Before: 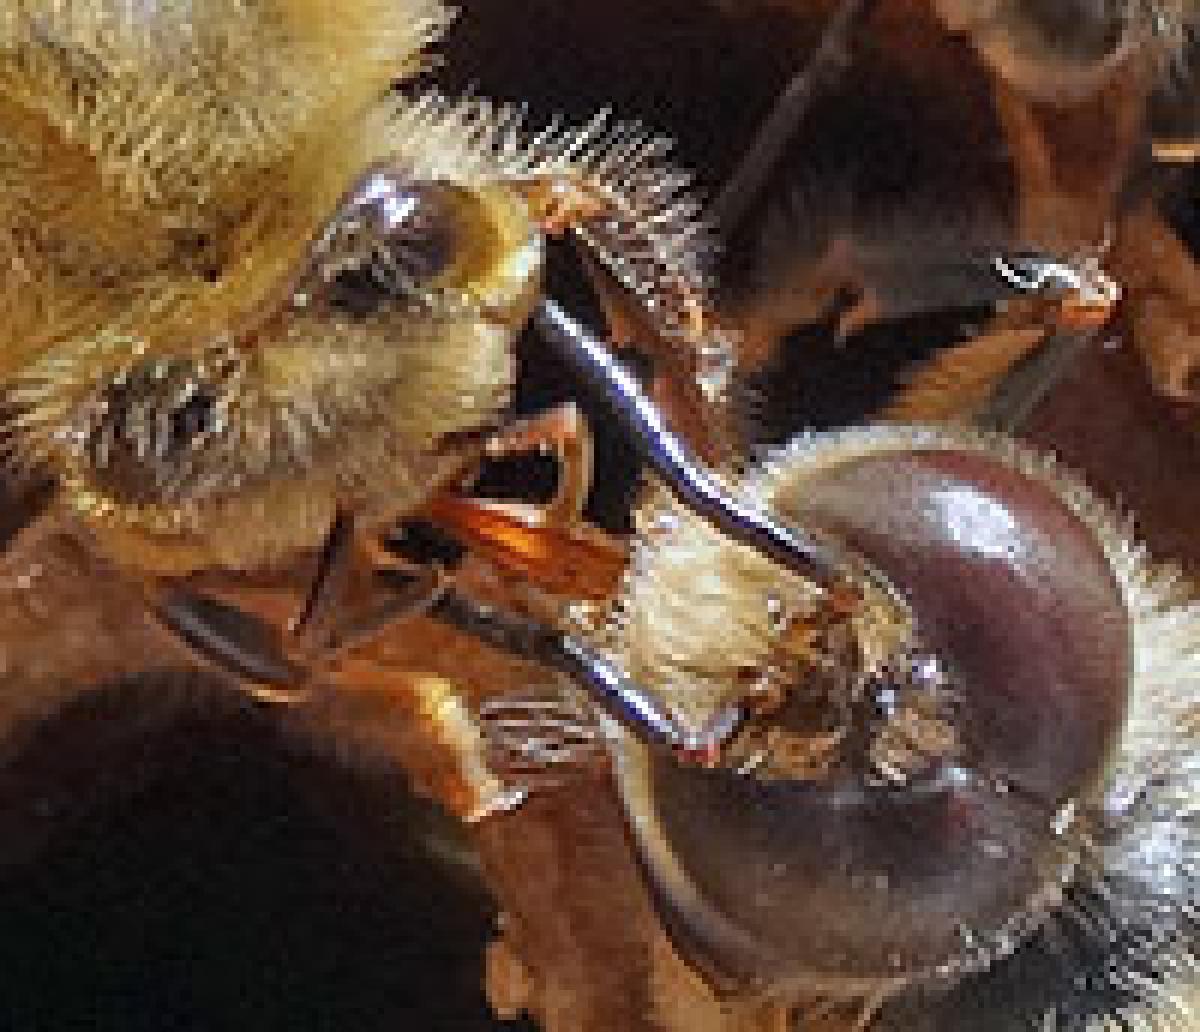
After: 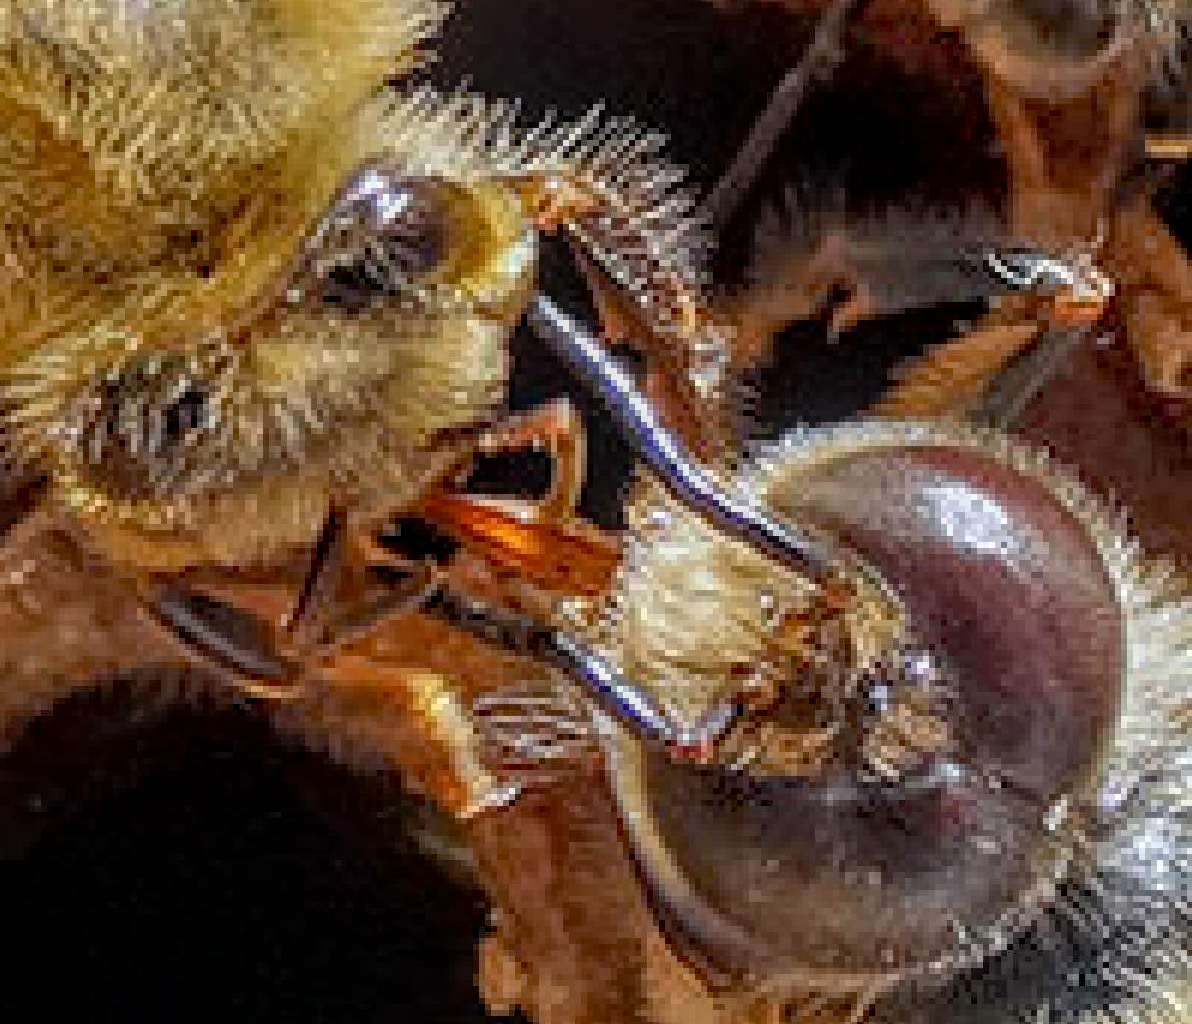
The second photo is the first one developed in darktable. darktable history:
crop and rotate: left 0.608%, top 0.405%, bottom 0.332%
local contrast: highlights 67%, shadows 34%, detail 166%, midtone range 0.2
exposure: black level correction 0.009, exposure 0.108 EV, compensate highlight preservation false
tone equalizer: -8 EV -0.563 EV, edges refinement/feathering 500, mask exposure compensation -1.26 EV, preserve details no
